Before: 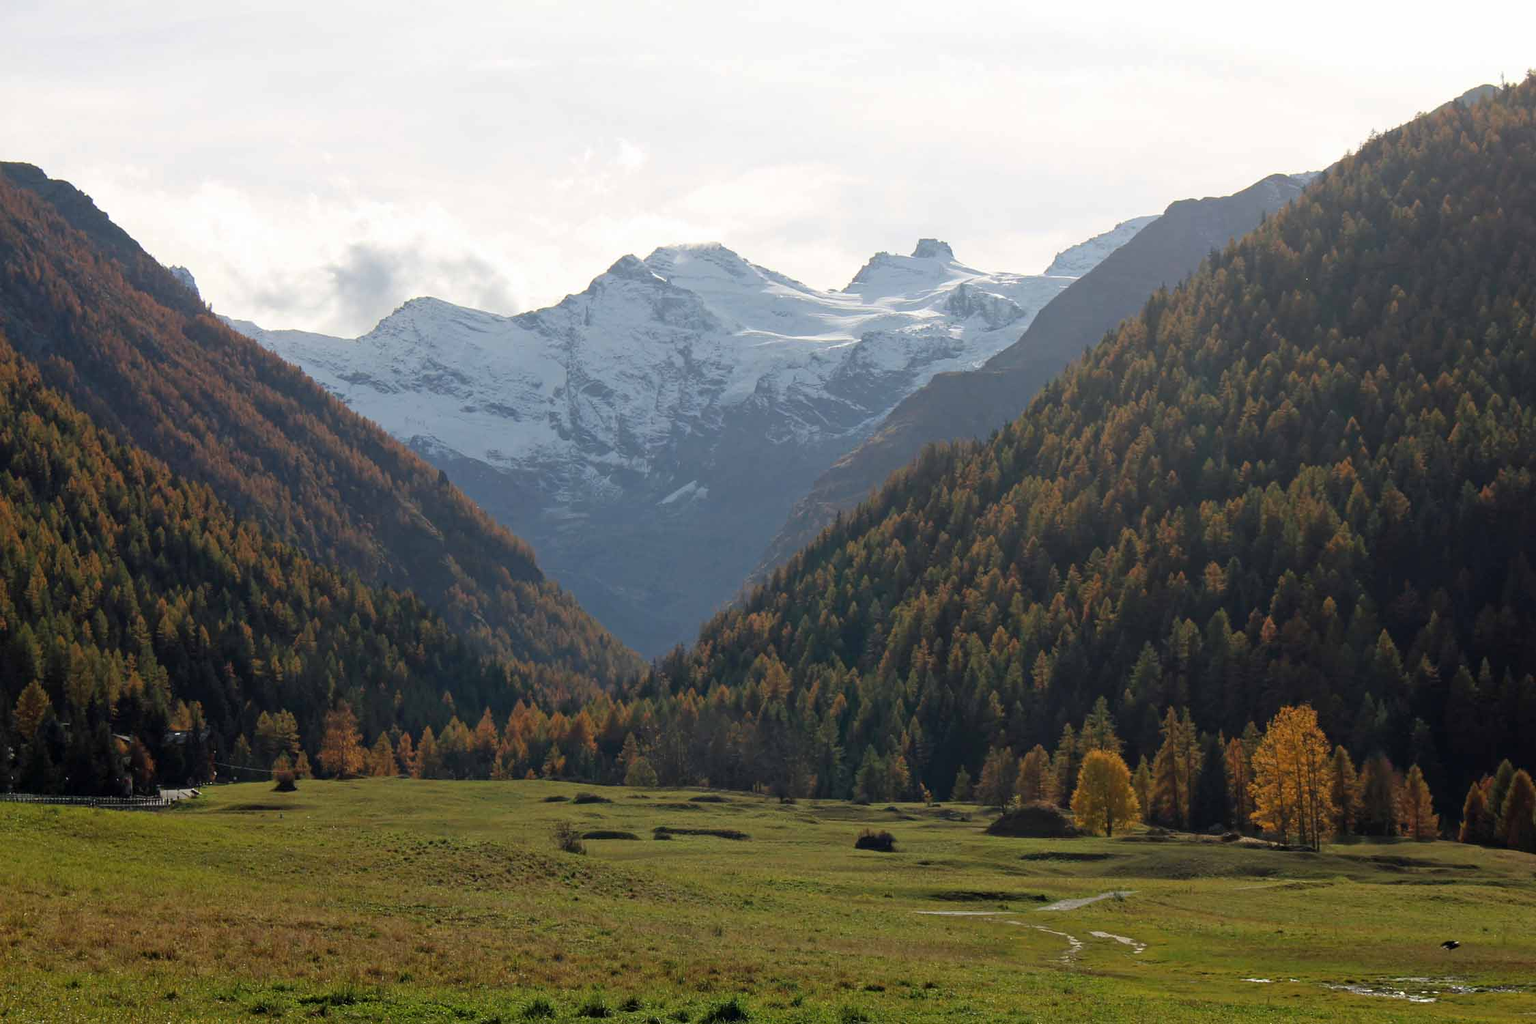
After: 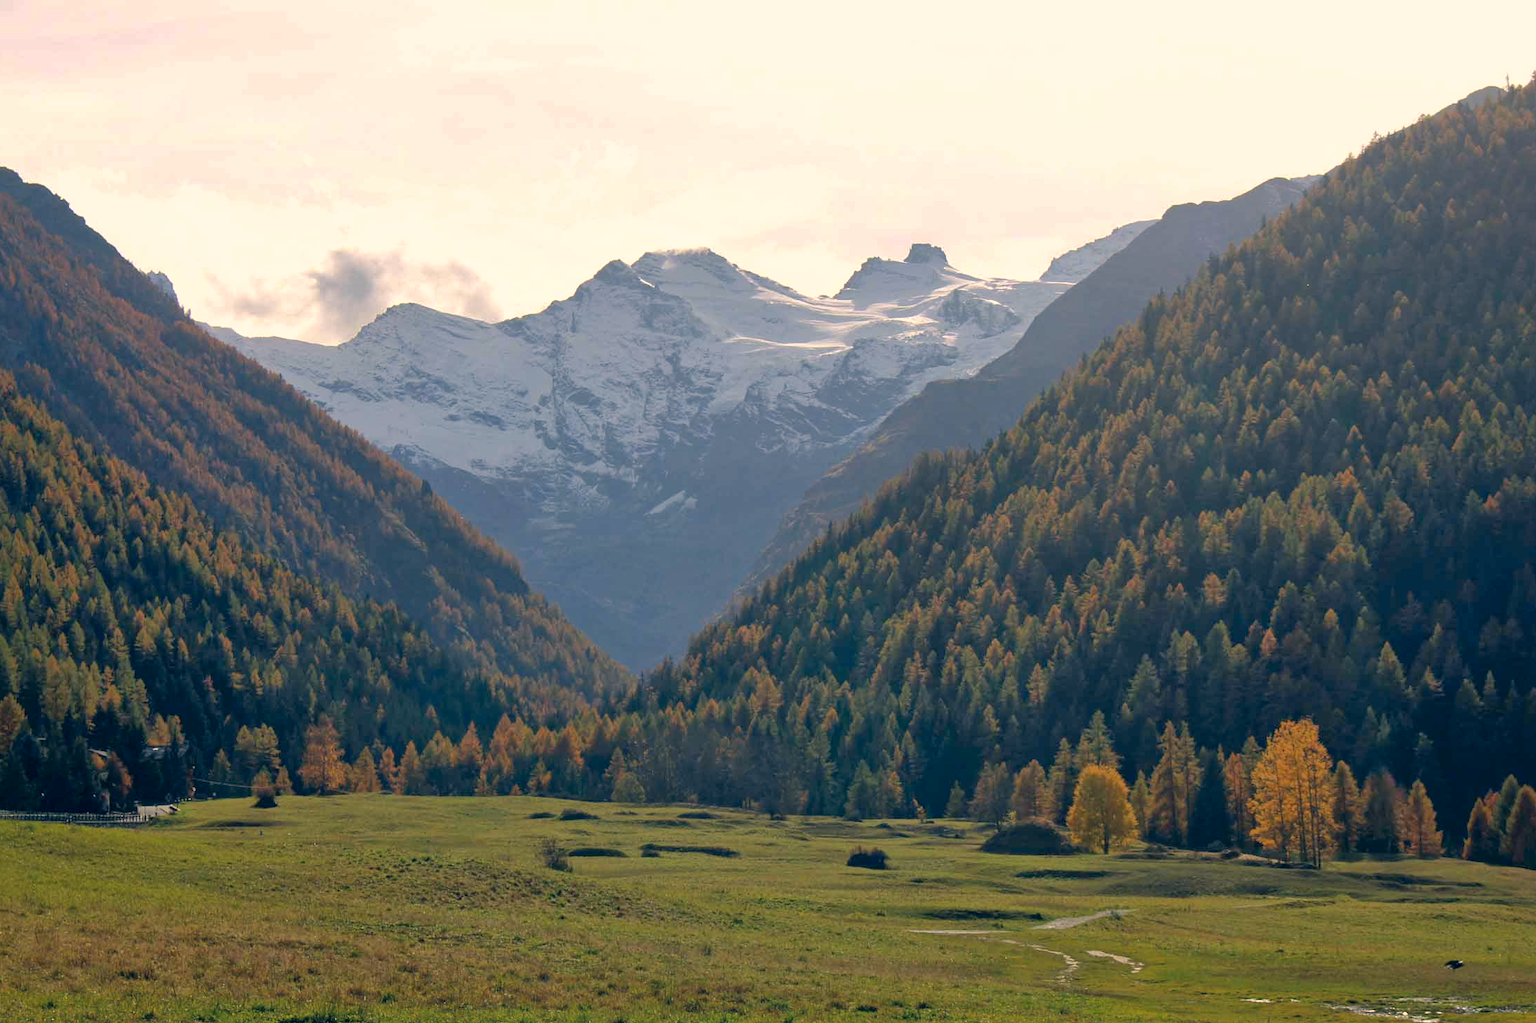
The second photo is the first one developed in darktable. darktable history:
shadows and highlights: on, module defaults
exposure: exposure 0.127 EV, compensate highlight preservation false
color correction: highlights a* 10.34, highlights b* 14.35, shadows a* -9.66, shadows b* -14.83
crop: left 1.676%, right 0.28%, bottom 1.961%
